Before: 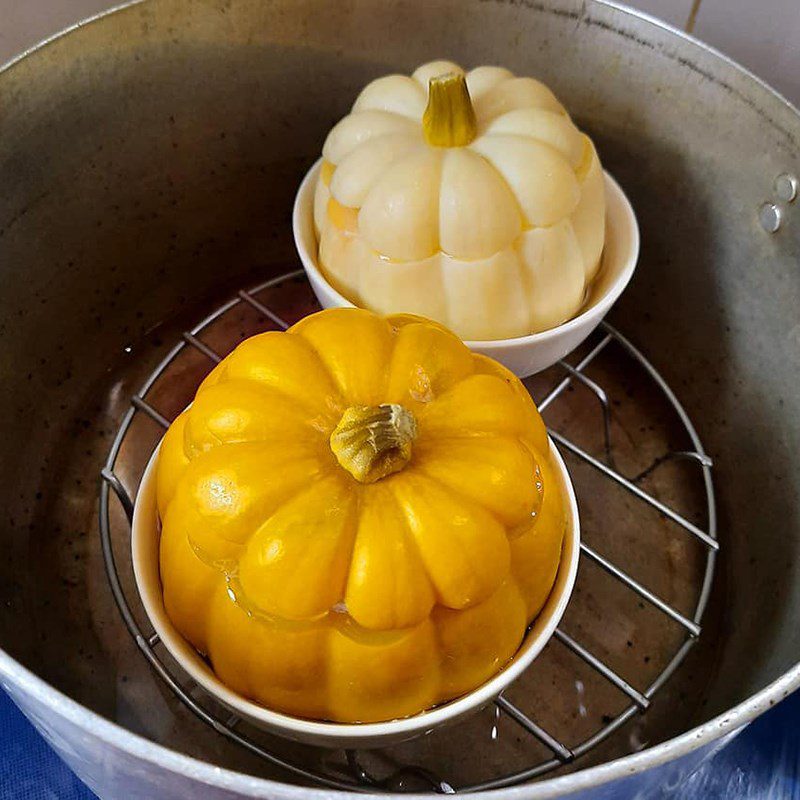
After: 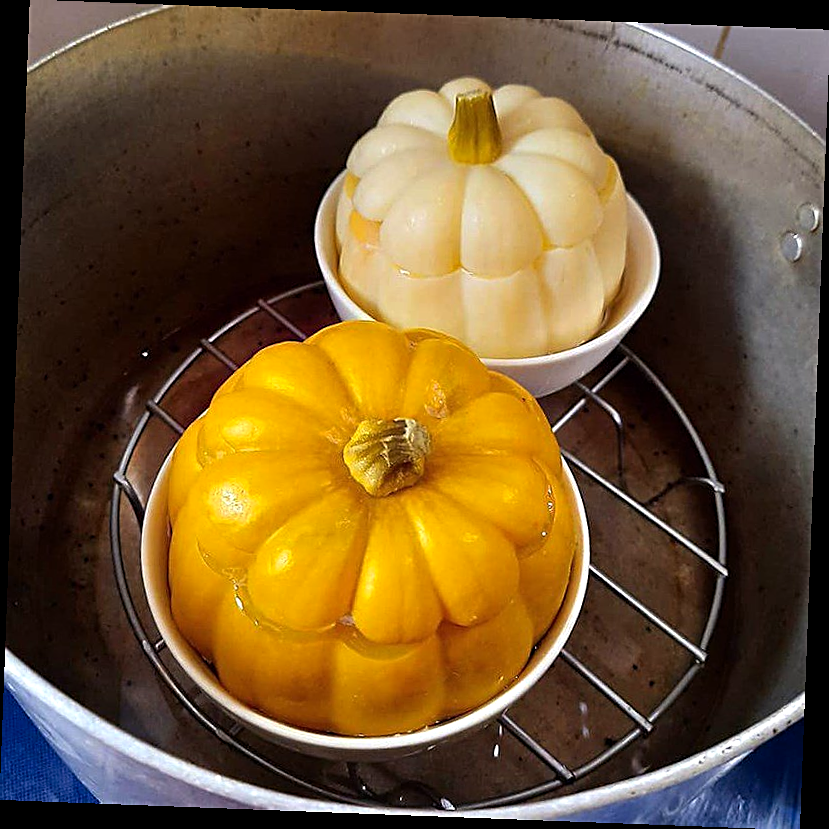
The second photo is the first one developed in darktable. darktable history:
exposure: exposure 0.15 EV, compensate highlight preservation false
rotate and perspective: rotation 2.17°, automatic cropping off
color balance: gamma [0.9, 0.988, 0.975, 1.025], gain [1.05, 1, 1, 1]
sharpen: on, module defaults
